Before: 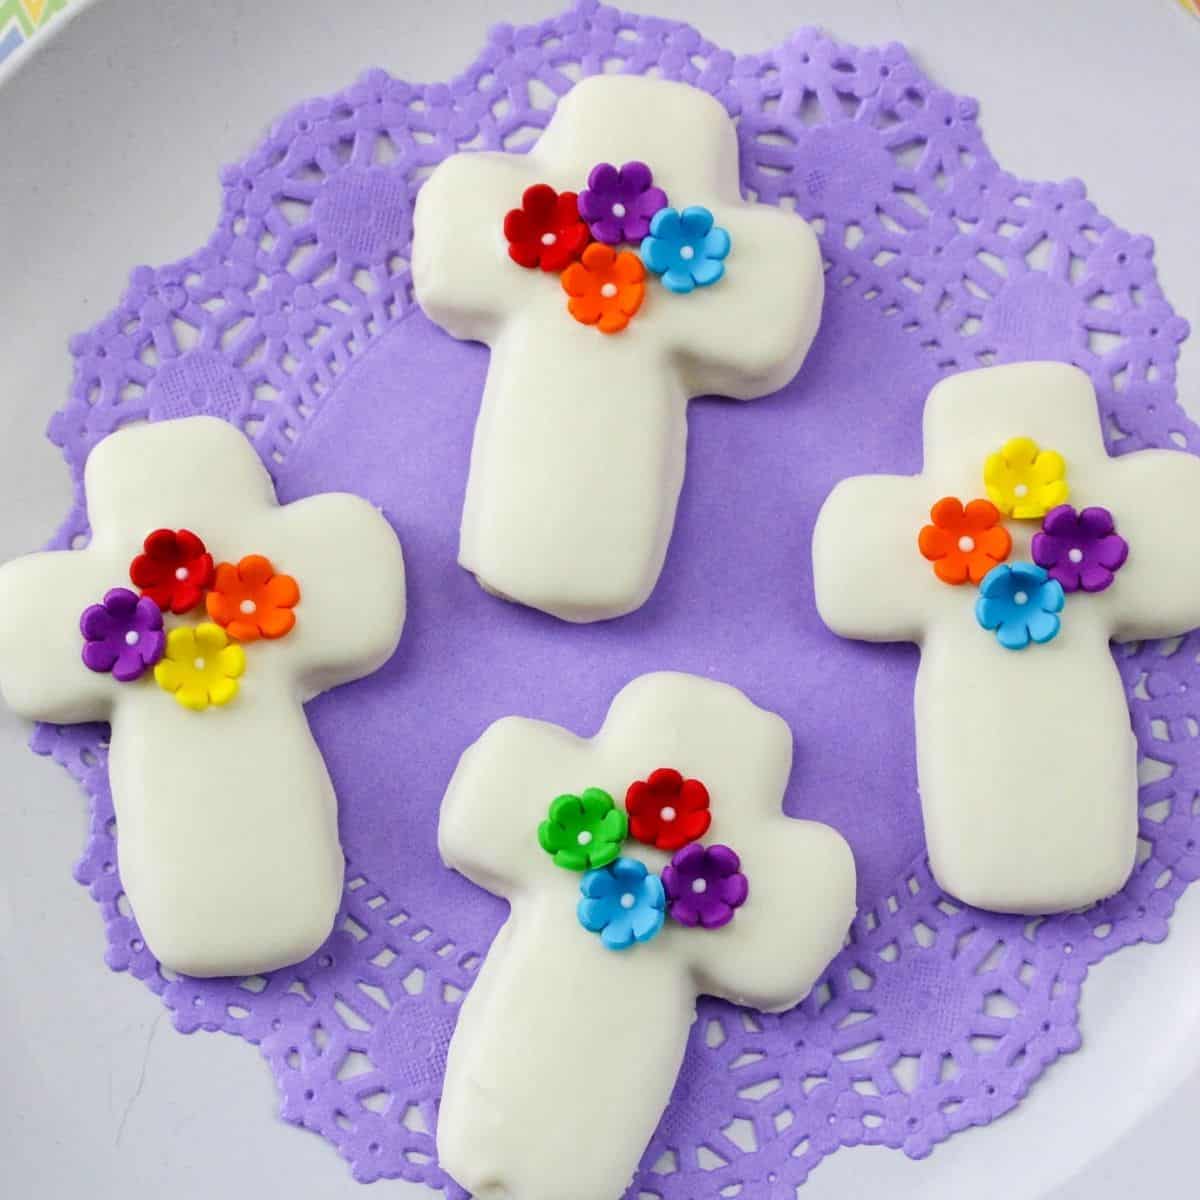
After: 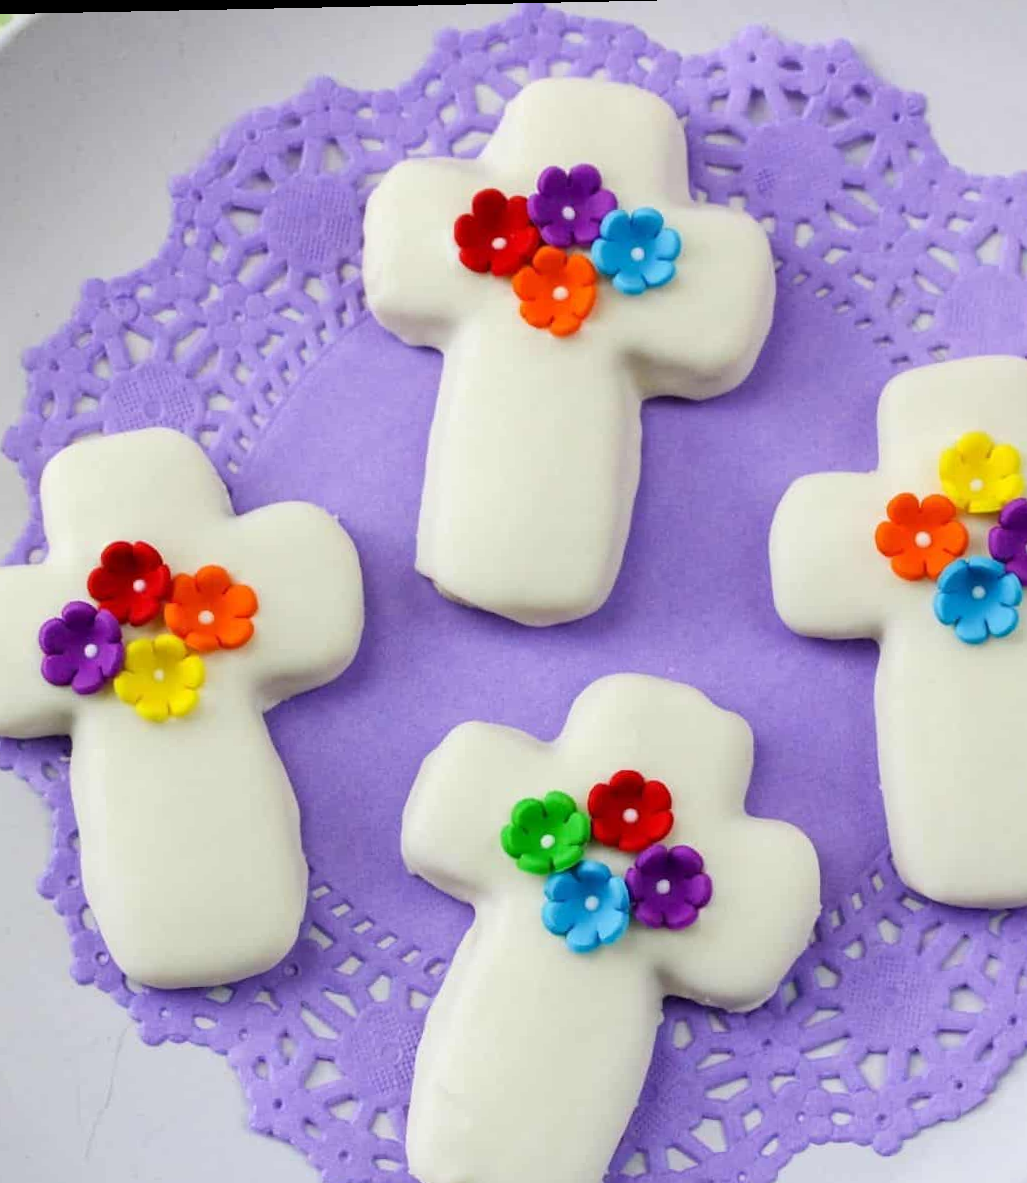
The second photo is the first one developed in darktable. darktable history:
crop and rotate: angle 1.2°, left 4.468%, top 0.752%, right 11.683%, bottom 2.638%
